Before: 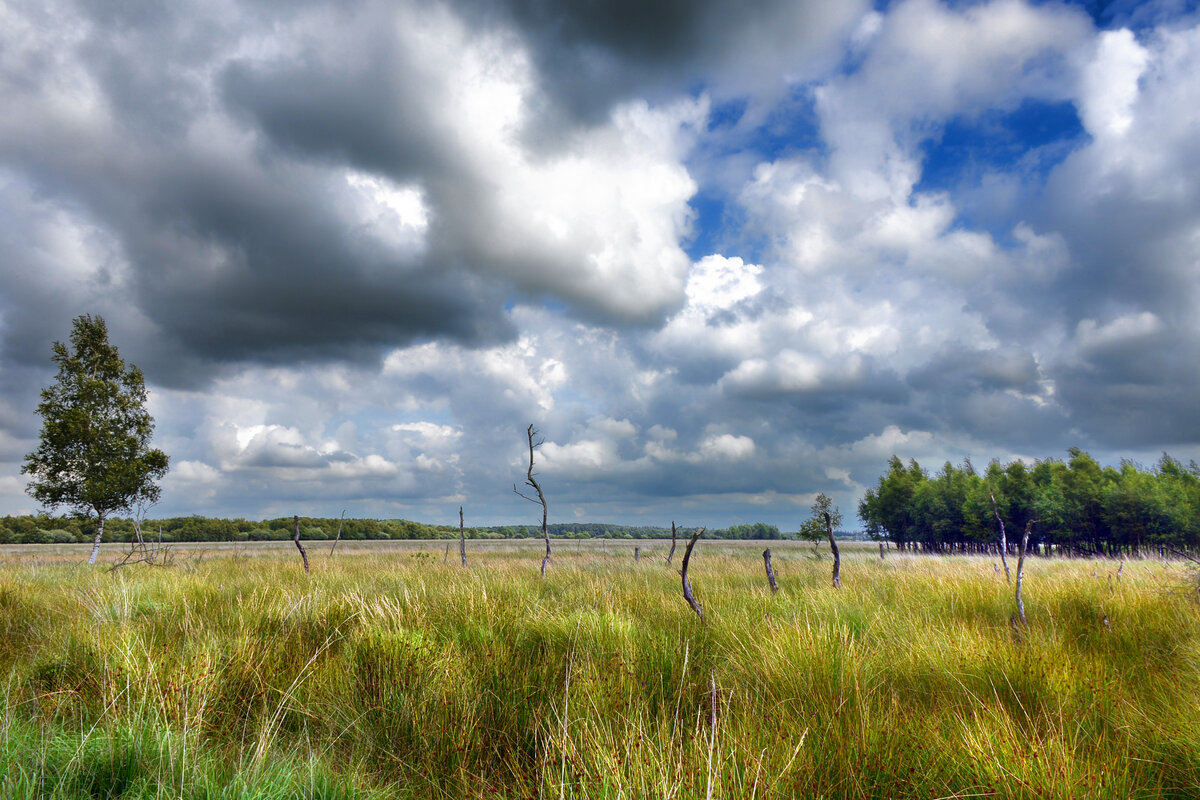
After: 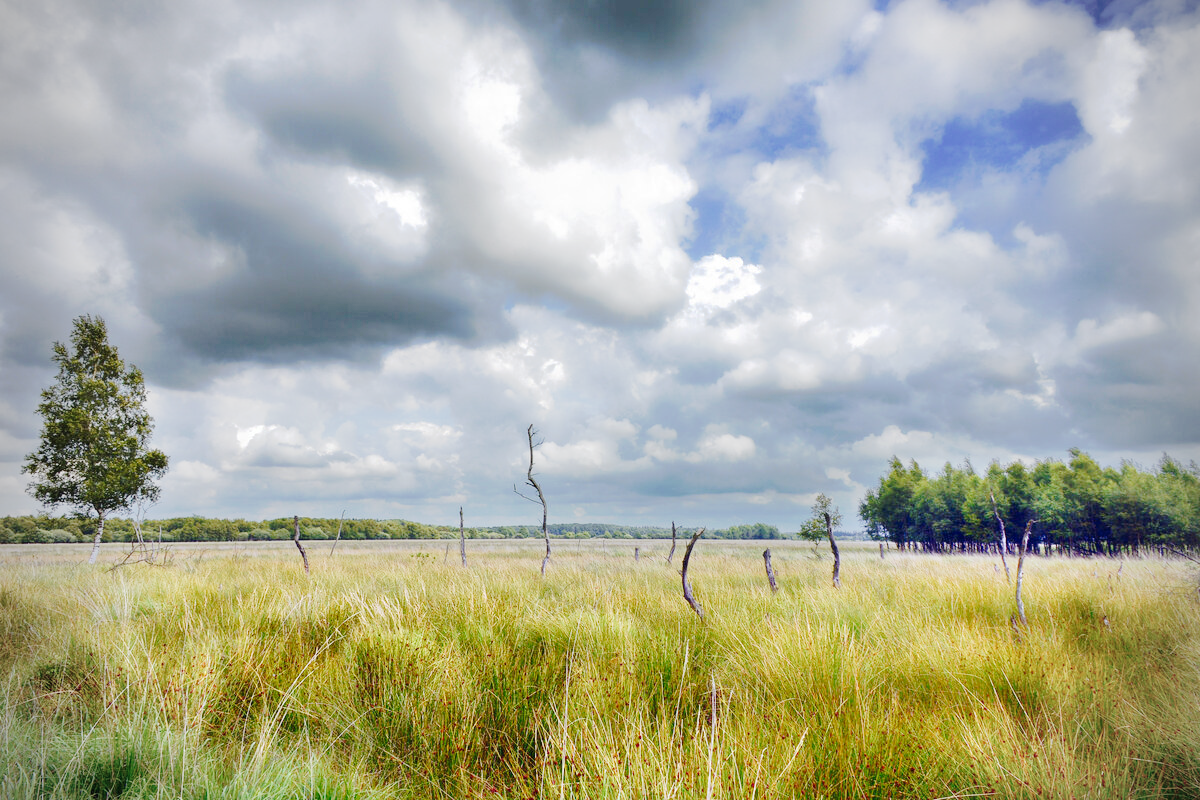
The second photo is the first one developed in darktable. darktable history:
tone curve: curves: ch0 [(0, 0) (0.003, 0.021) (0.011, 0.033) (0.025, 0.059) (0.044, 0.097) (0.069, 0.141) (0.1, 0.186) (0.136, 0.237) (0.177, 0.298) (0.224, 0.378) (0.277, 0.47) (0.335, 0.542) (0.399, 0.605) (0.468, 0.678) (0.543, 0.724) (0.623, 0.787) (0.709, 0.829) (0.801, 0.875) (0.898, 0.912) (1, 1)], preserve colors none
vignetting: unbound false
